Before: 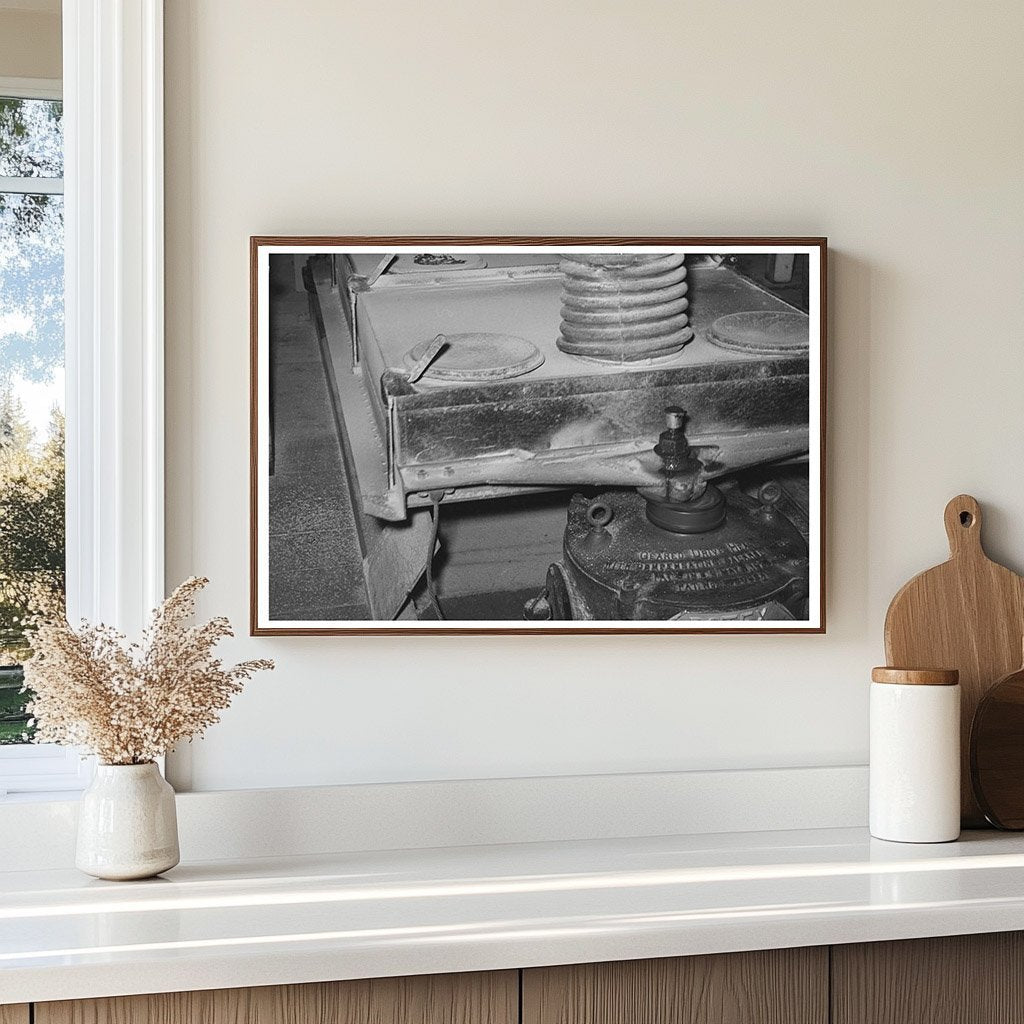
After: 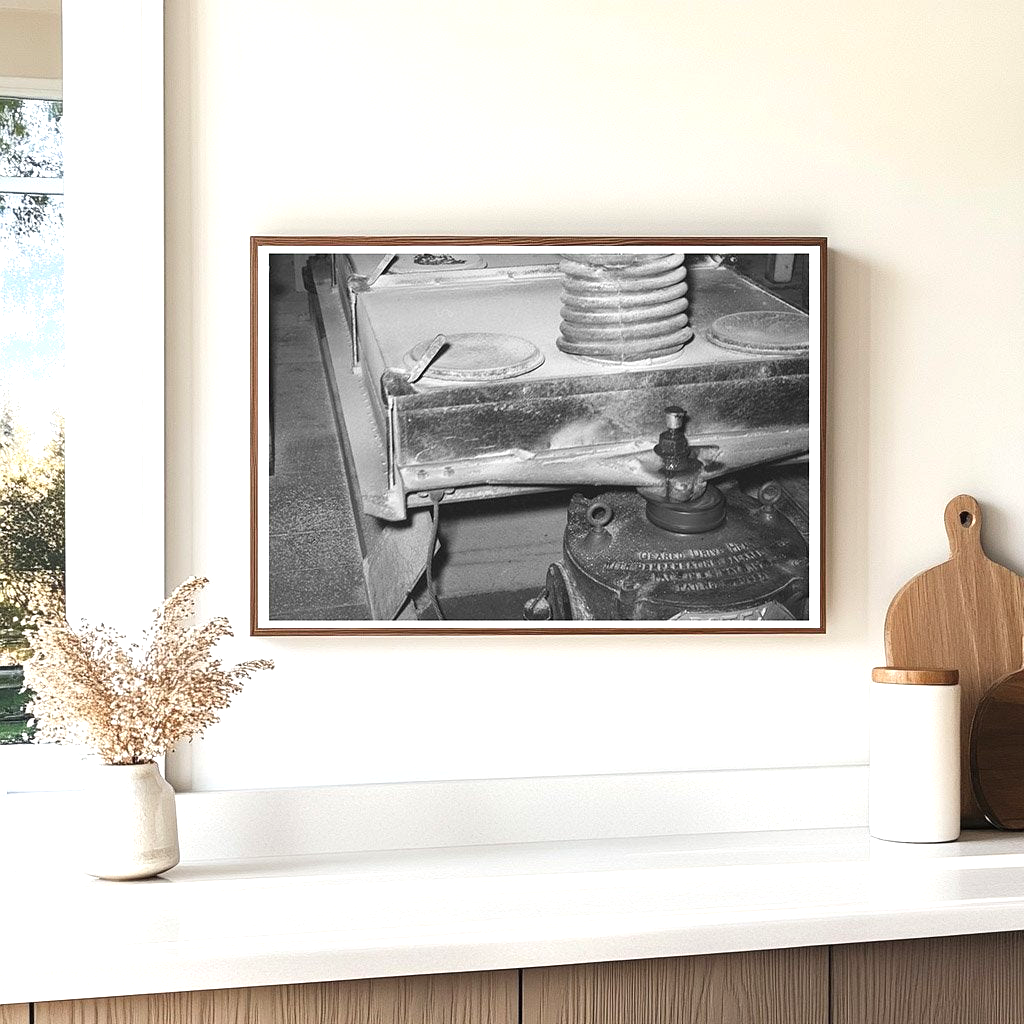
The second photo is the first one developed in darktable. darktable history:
exposure: black level correction 0, exposure 0.68 EV, compensate exposure bias true, compensate highlight preservation false
